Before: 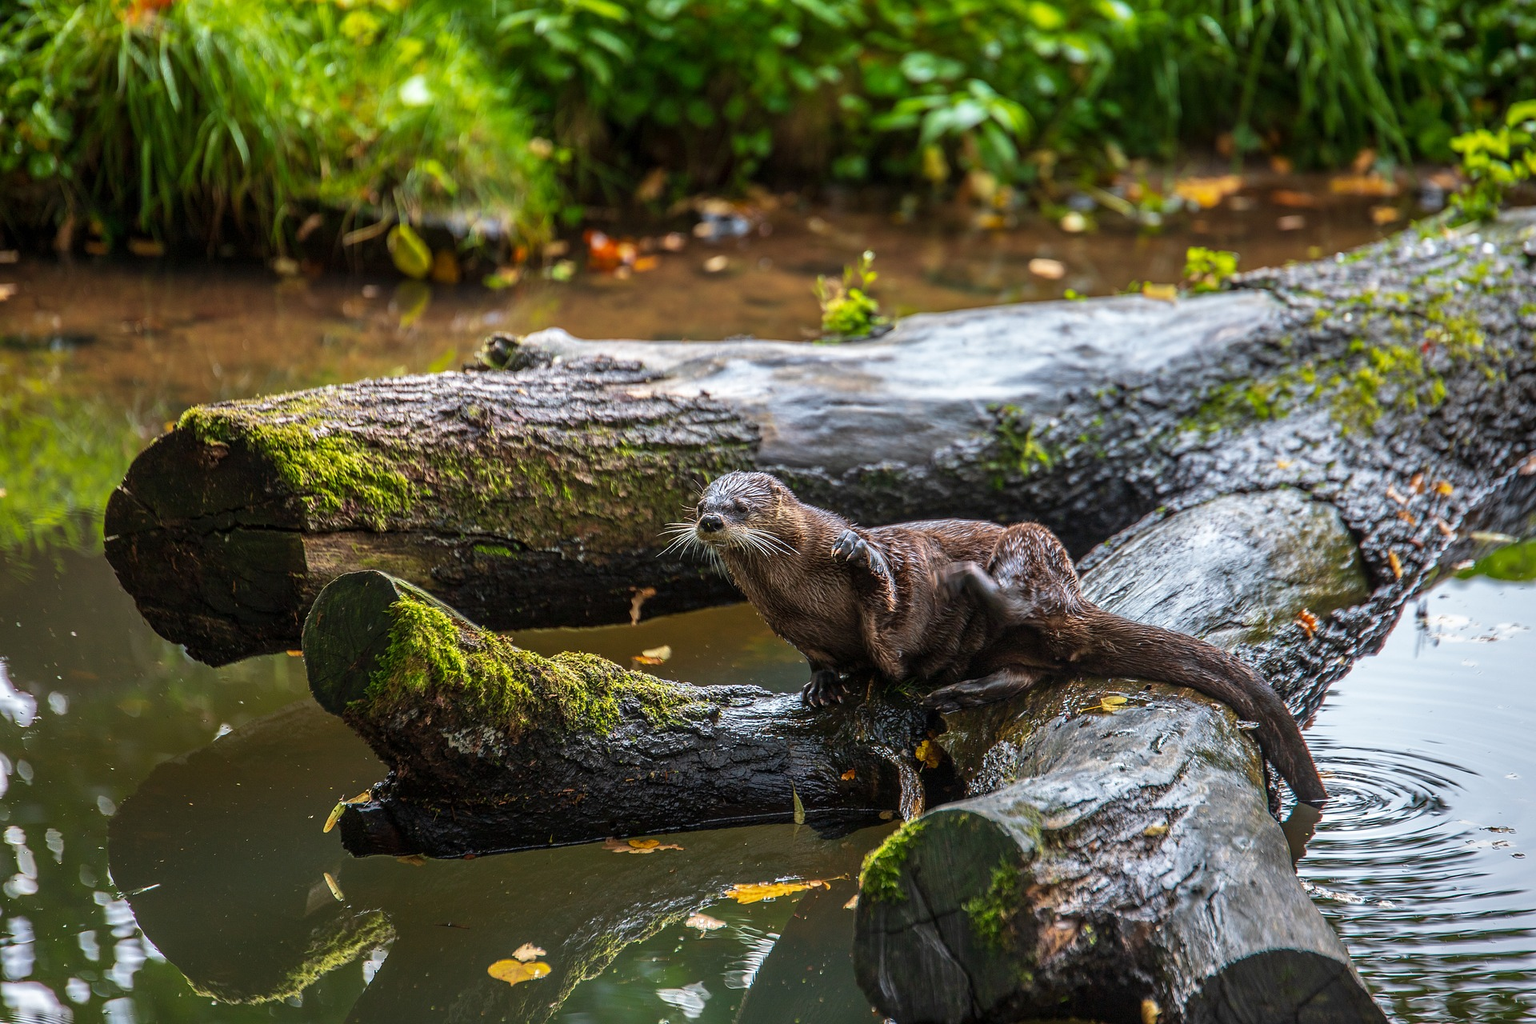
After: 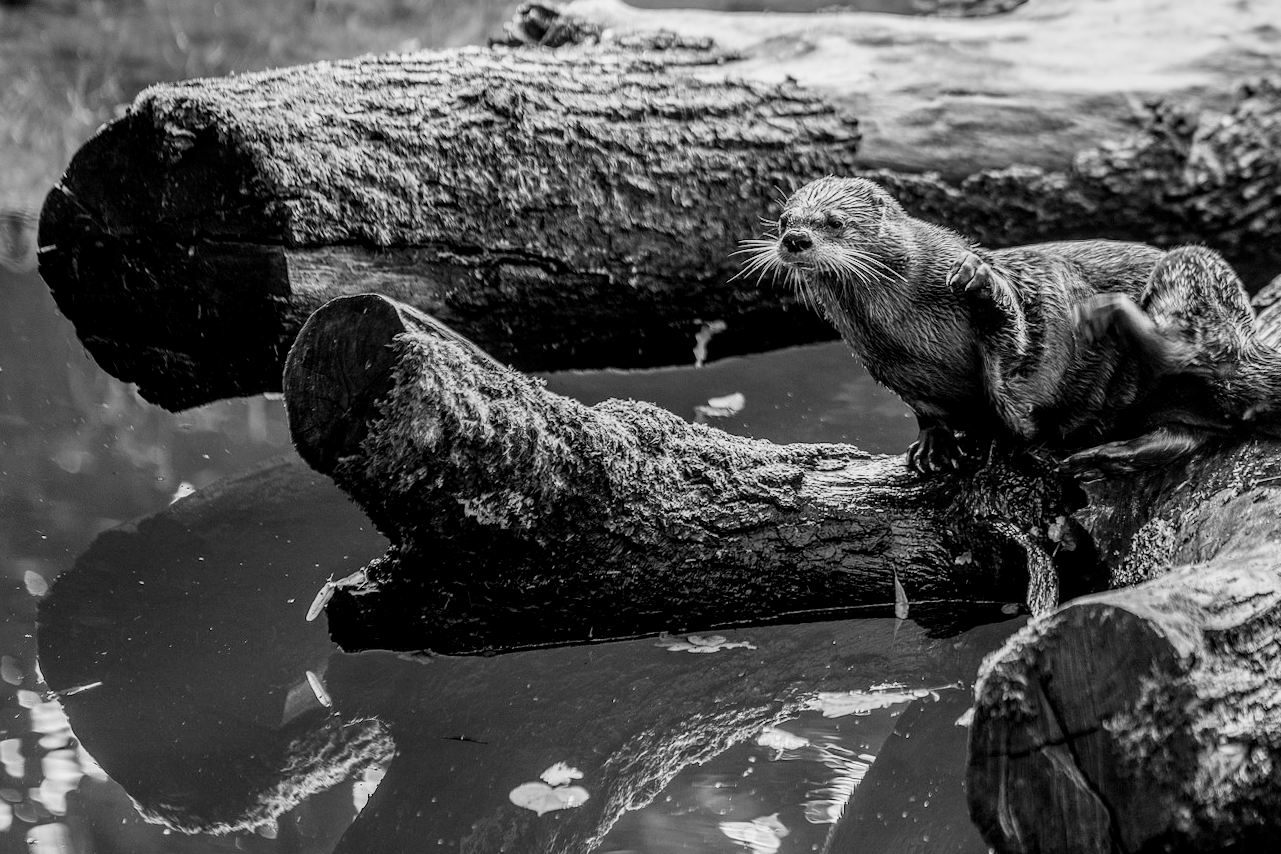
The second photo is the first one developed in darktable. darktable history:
crop and rotate: angle -0.82°, left 3.85%, top 31.828%, right 27.992%
color balance rgb: perceptual saturation grading › global saturation 25%, global vibrance 20%
local contrast: on, module defaults
monochrome: on, module defaults
exposure: black level correction 0, exposure 1.2 EV, compensate exposure bias true, compensate highlight preservation false
filmic rgb: middle gray luminance 29%, black relative exposure -10.3 EV, white relative exposure 5.5 EV, threshold 6 EV, target black luminance 0%, hardness 3.95, latitude 2.04%, contrast 1.132, highlights saturation mix 5%, shadows ↔ highlights balance 15.11%, preserve chrominance no, color science v3 (2019), use custom middle-gray values true, iterations of high-quality reconstruction 0, enable highlight reconstruction true
